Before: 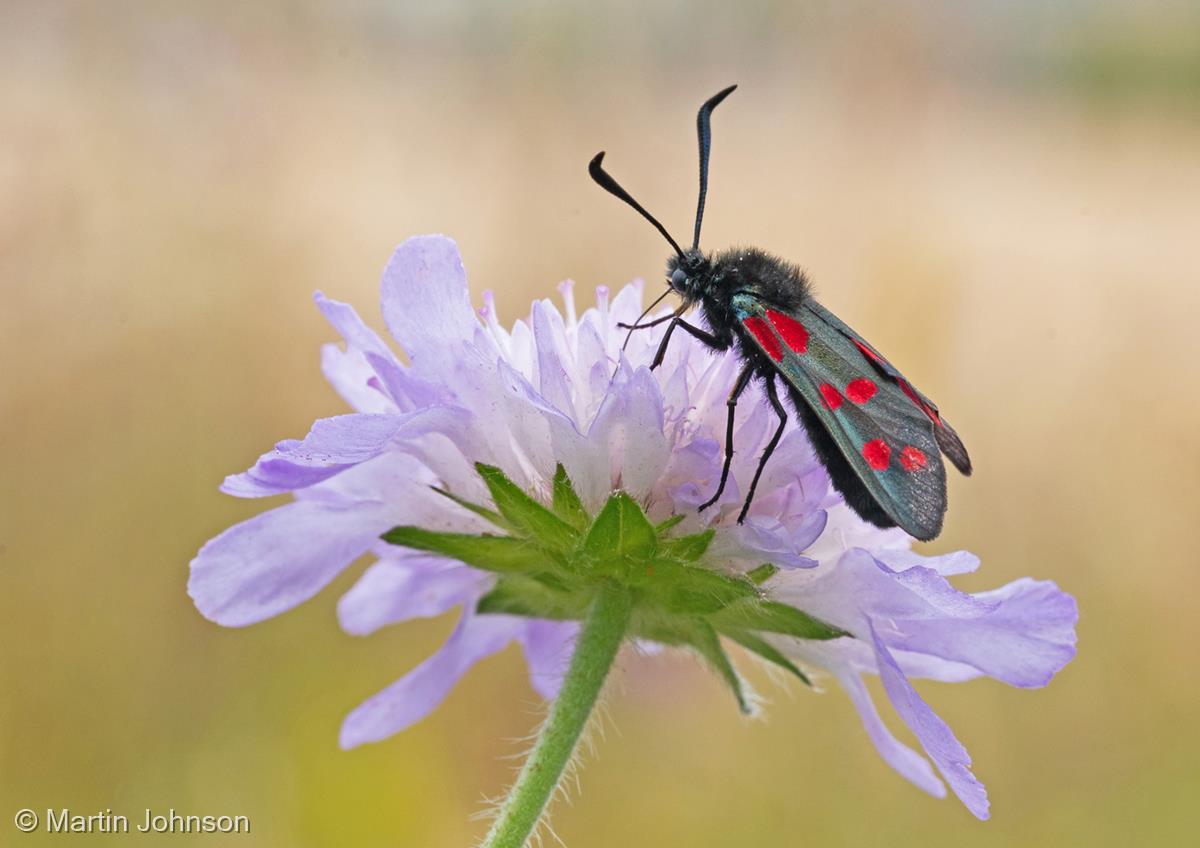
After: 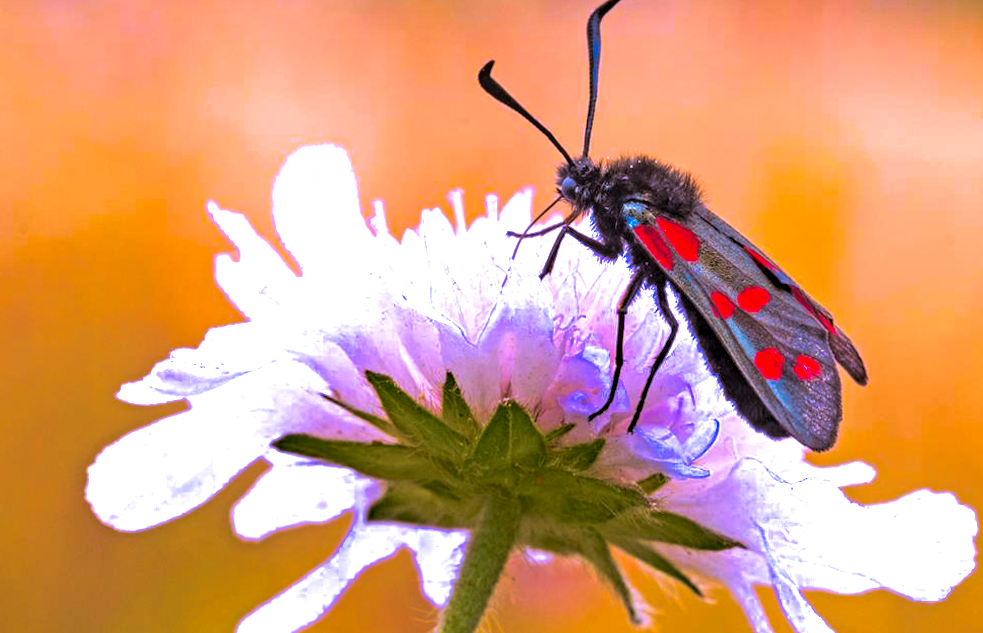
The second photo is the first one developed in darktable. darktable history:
local contrast: on, module defaults
color contrast: green-magenta contrast 1.12, blue-yellow contrast 1.95, unbound 0
split-toning: shadows › saturation 0.24, highlights › hue 54°, highlights › saturation 0.24
rotate and perspective: lens shift (horizontal) -0.055, automatic cropping off
haze removal: compatibility mode true, adaptive false
crop: left 7.856%, top 11.836%, right 10.12%, bottom 15.387%
color correction: highlights a* 19.5, highlights b* -11.53, saturation 1.69
